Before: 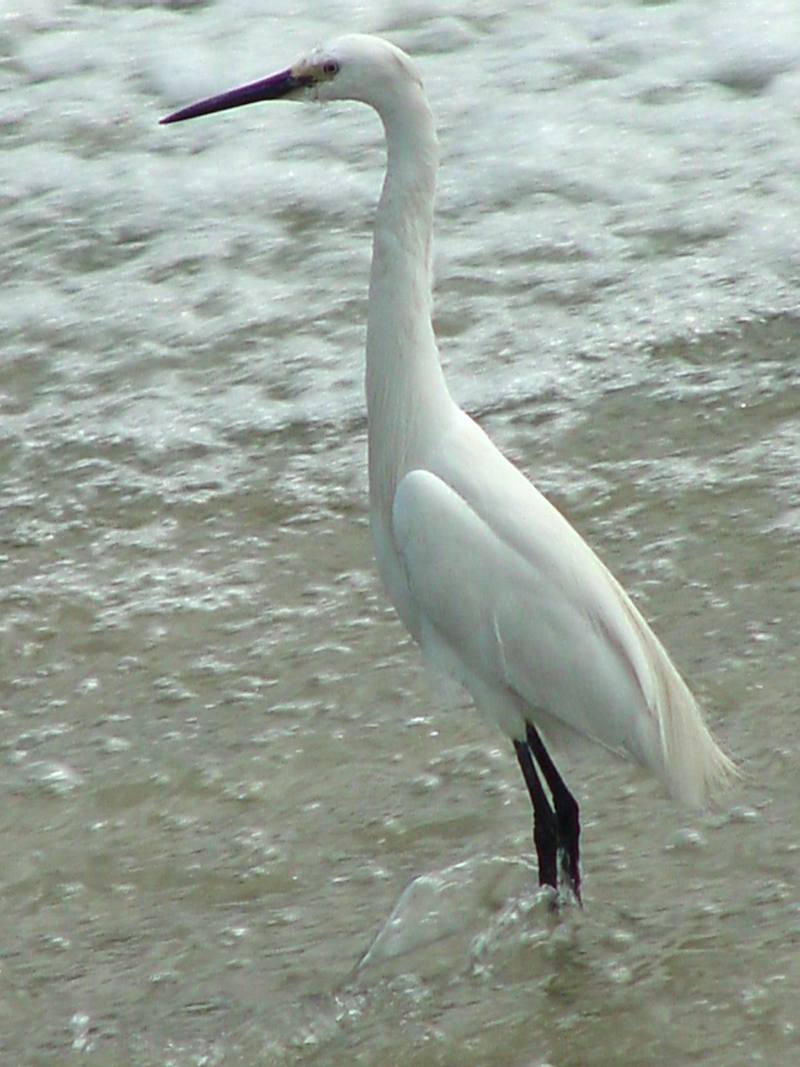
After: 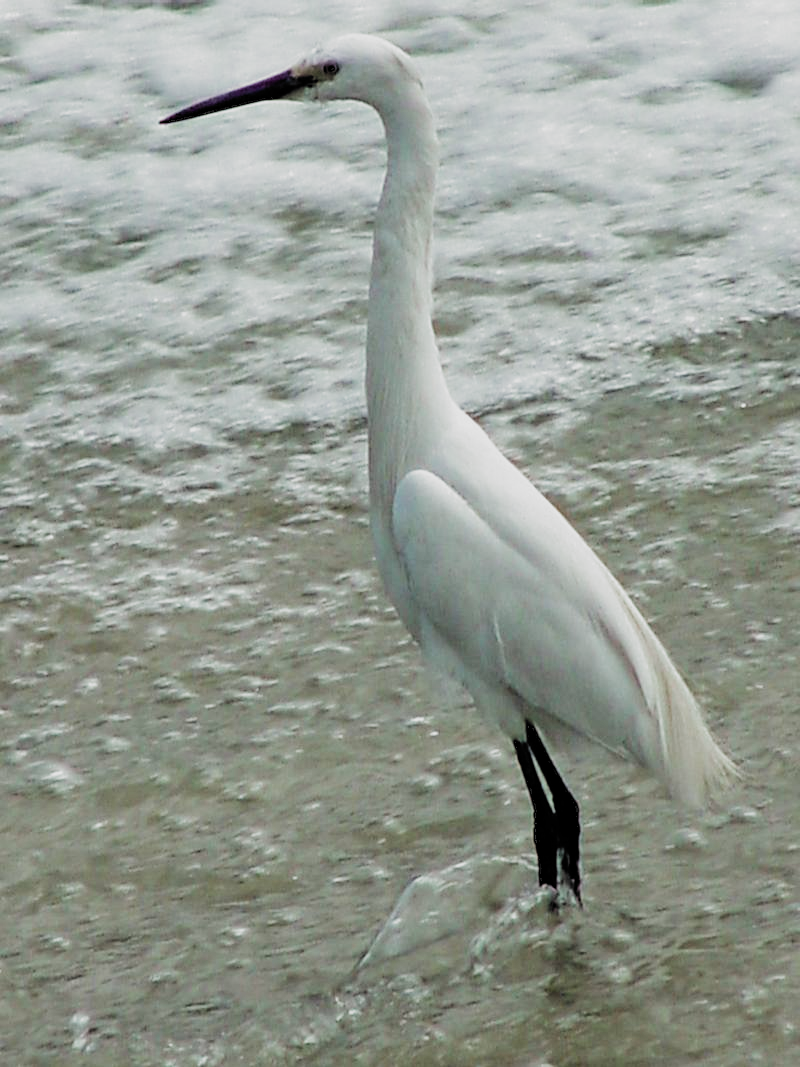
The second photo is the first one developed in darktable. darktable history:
filmic rgb: black relative exposure -5.07 EV, white relative exposure 3.99 EV, hardness 2.88, contrast 1.298, highlights saturation mix -28.99%, add noise in highlights 0.001, preserve chrominance max RGB, color science v3 (2019), use custom middle-gray values true, iterations of high-quality reconstruction 0, contrast in highlights soft
haze removal: adaptive false
